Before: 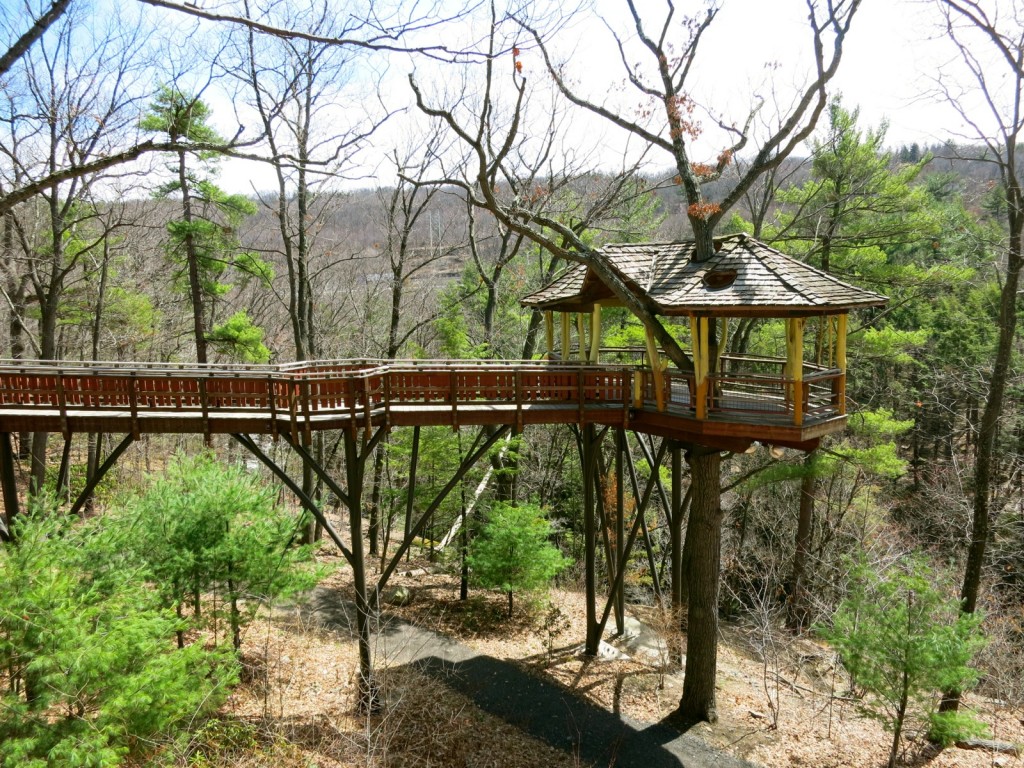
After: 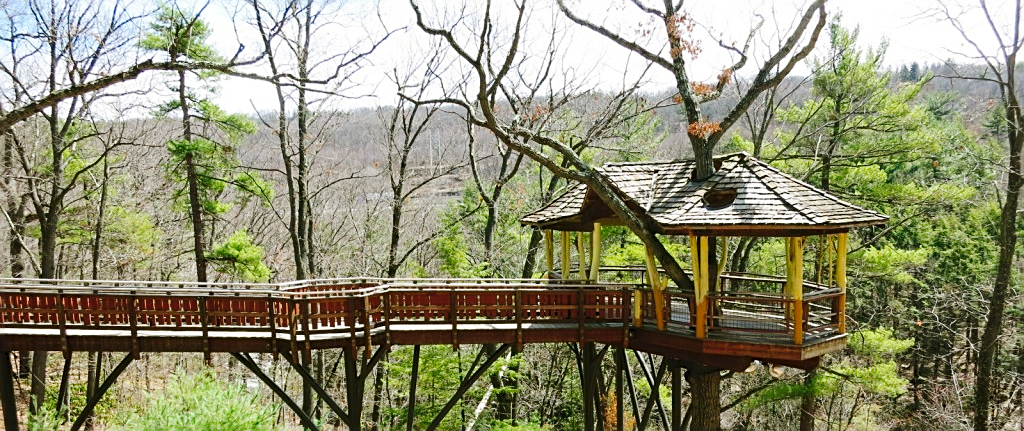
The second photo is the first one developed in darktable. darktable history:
crop and rotate: top 10.605%, bottom 33.274%
sharpen: on, module defaults
tone curve: curves: ch0 [(0, 0) (0.003, 0.039) (0.011, 0.041) (0.025, 0.048) (0.044, 0.065) (0.069, 0.084) (0.1, 0.104) (0.136, 0.137) (0.177, 0.19) (0.224, 0.245) (0.277, 0.32) (0.335, 0.409) (0.399, 0.496) (0.468, 0.58) (0.543, 0.656) (0.623, 0.733) (0.709, 0.796) (0.801, 0.852) (0.898, 0.93) (1, 1)], preserve colors none
